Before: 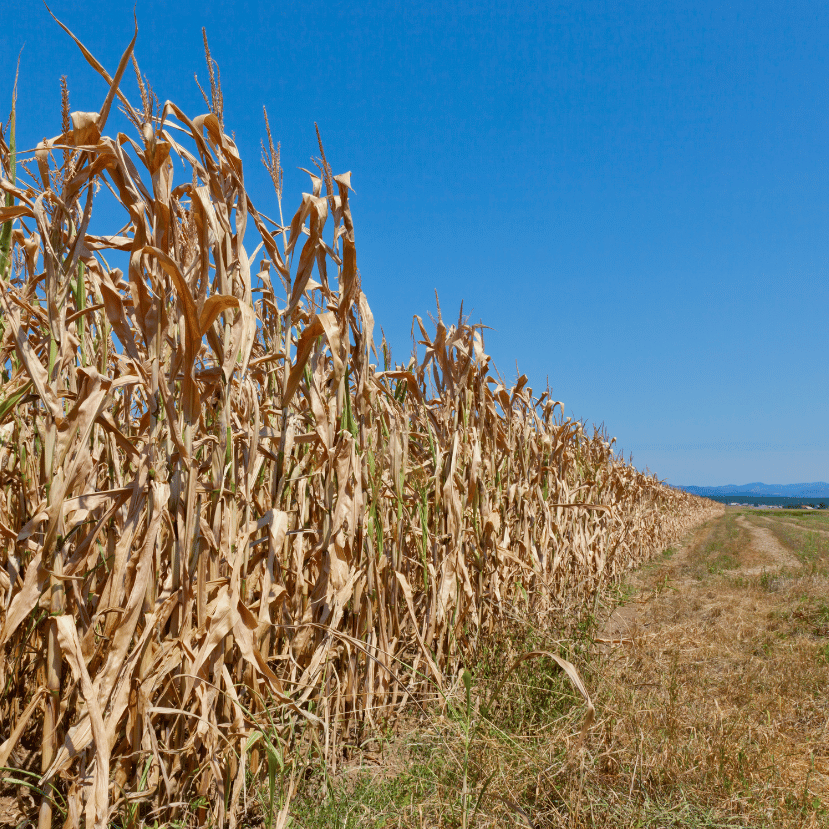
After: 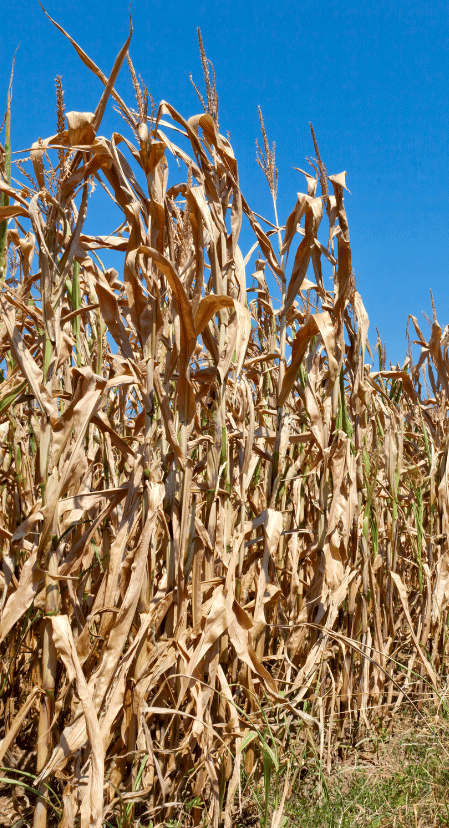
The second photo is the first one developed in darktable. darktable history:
local contrast: mode bilateral grid, contrast 19, coarseness 51, detail 141%, midtone range 0.2
levels: levels [0.016, 0.484, 0.953]
crop: left 0.621%, right 45.144%, bottom 0.081%
